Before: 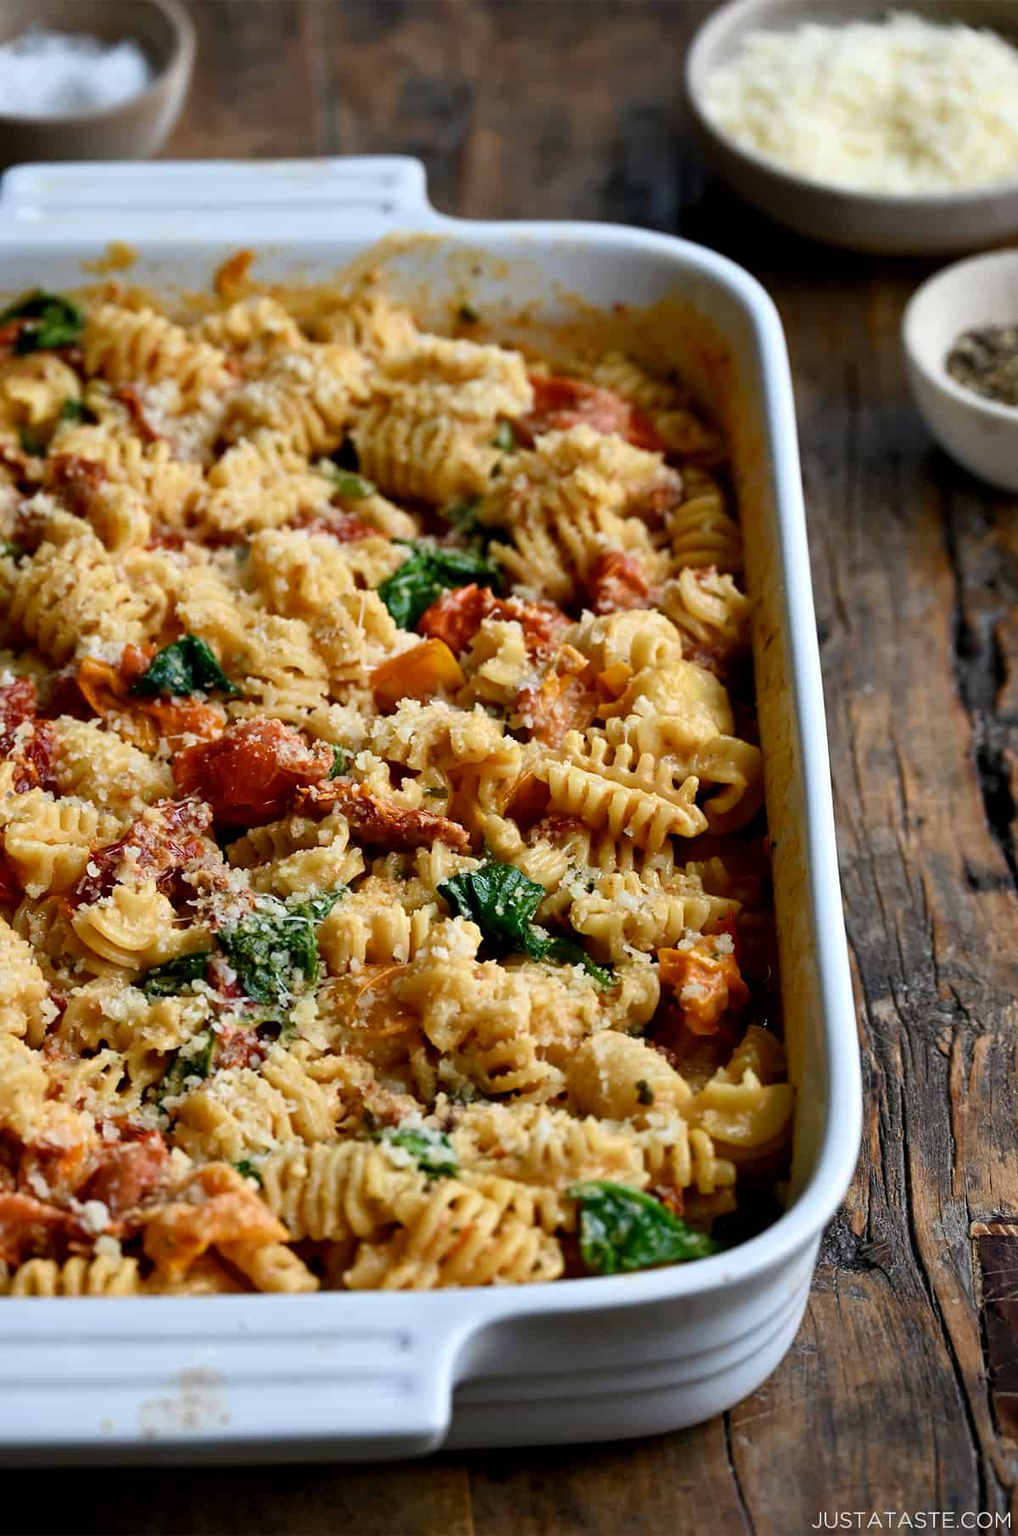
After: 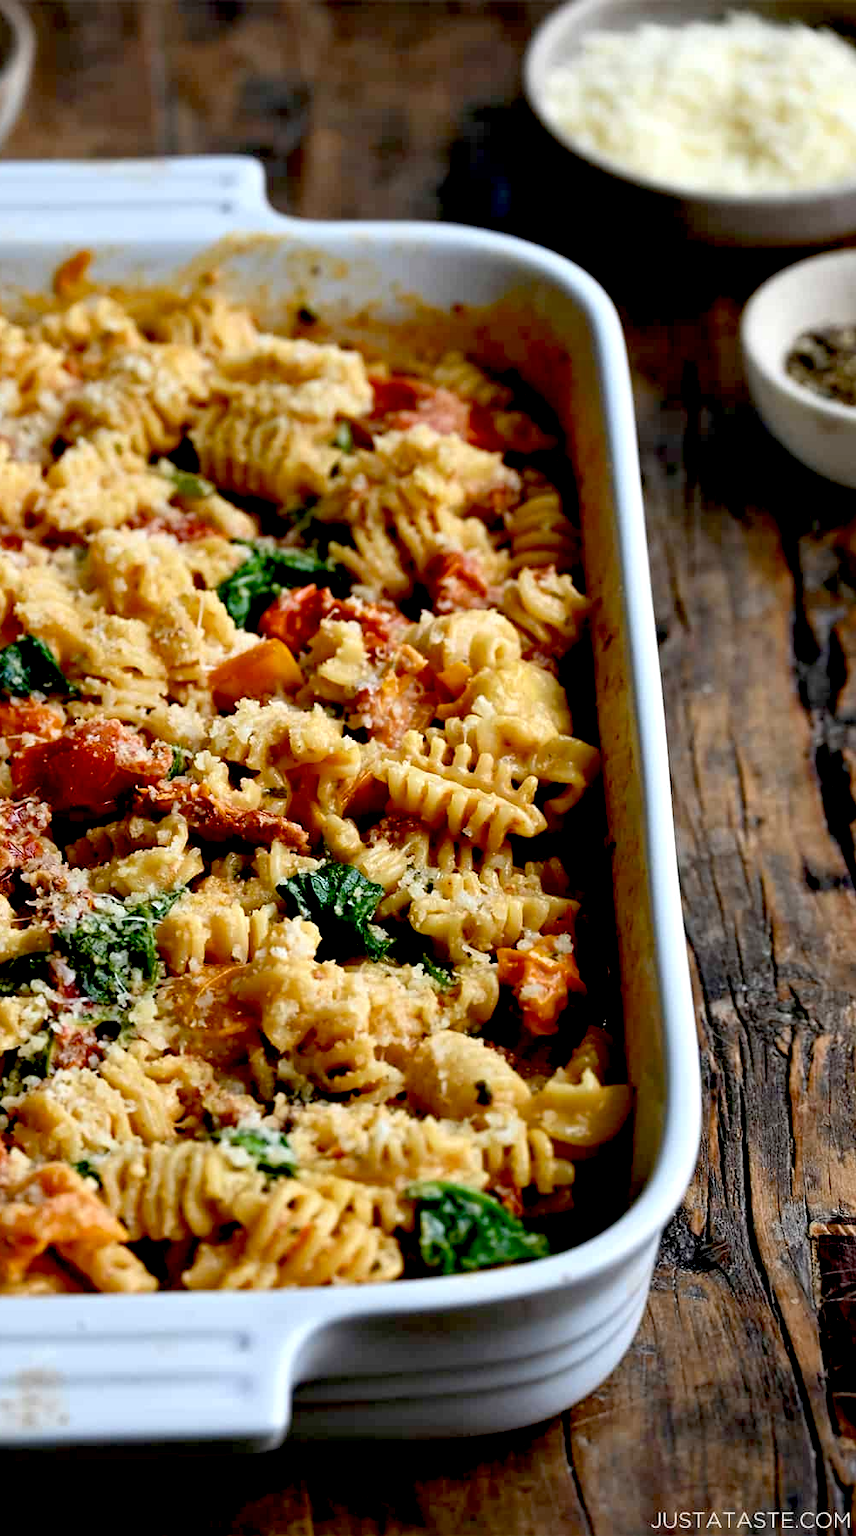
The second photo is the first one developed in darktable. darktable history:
crop: left 15.839%
exposure: black level correction 0.025, exposure 0.184 EV, compensate highlight preservation false
